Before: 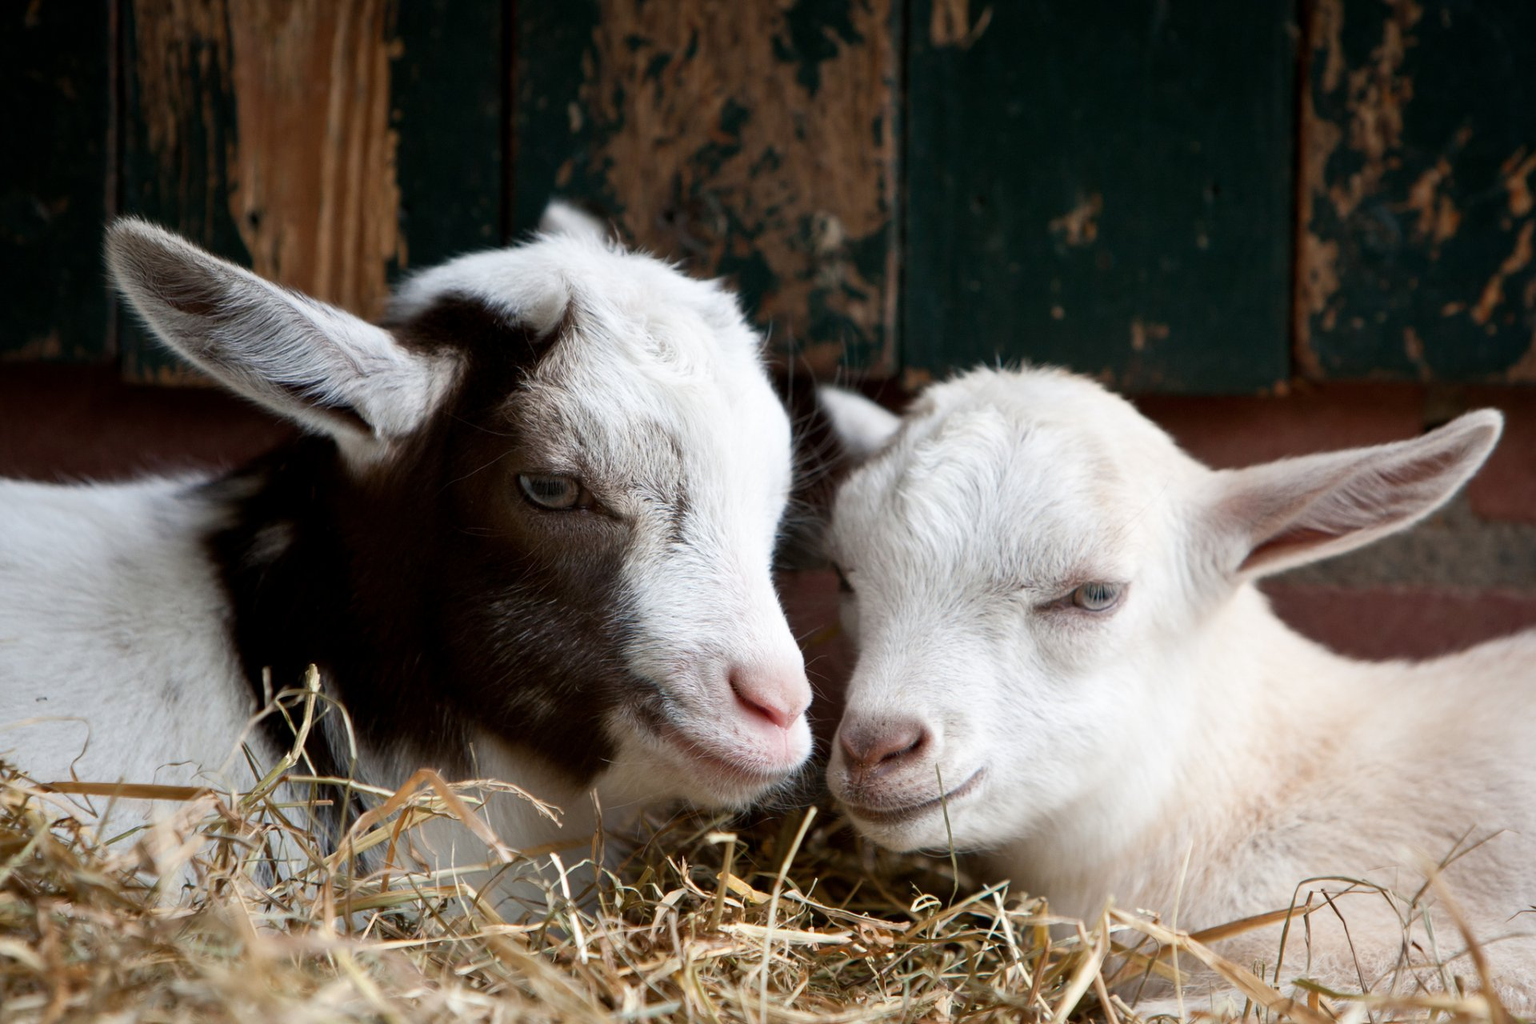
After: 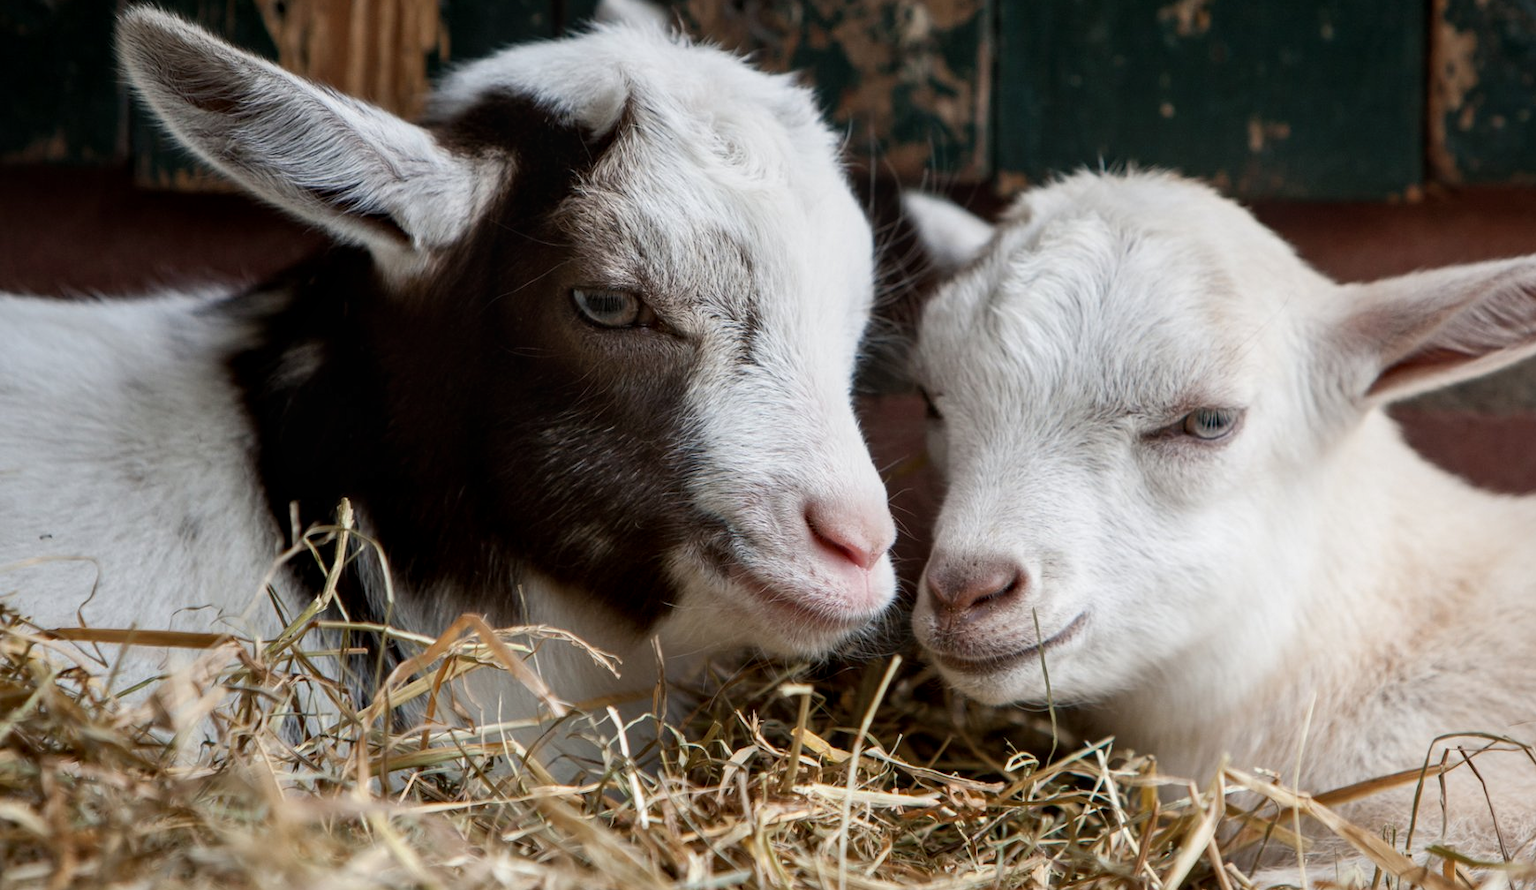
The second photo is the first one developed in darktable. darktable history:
local contrast: on, module defaults
exposure: exposure -0.153 EV, compensate highlight preservation false
crop: top 20.823%, right 9.358%, bottom 0.307%
